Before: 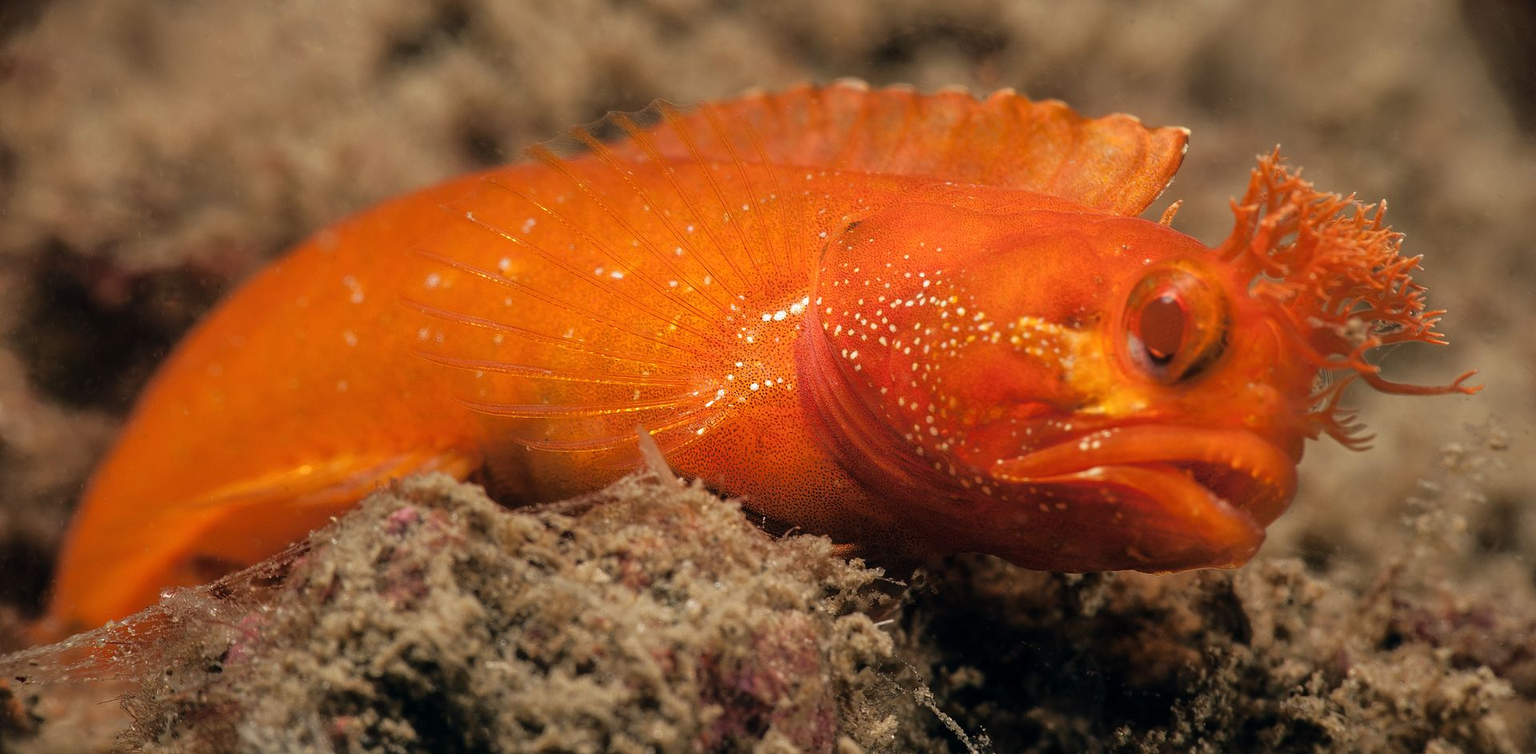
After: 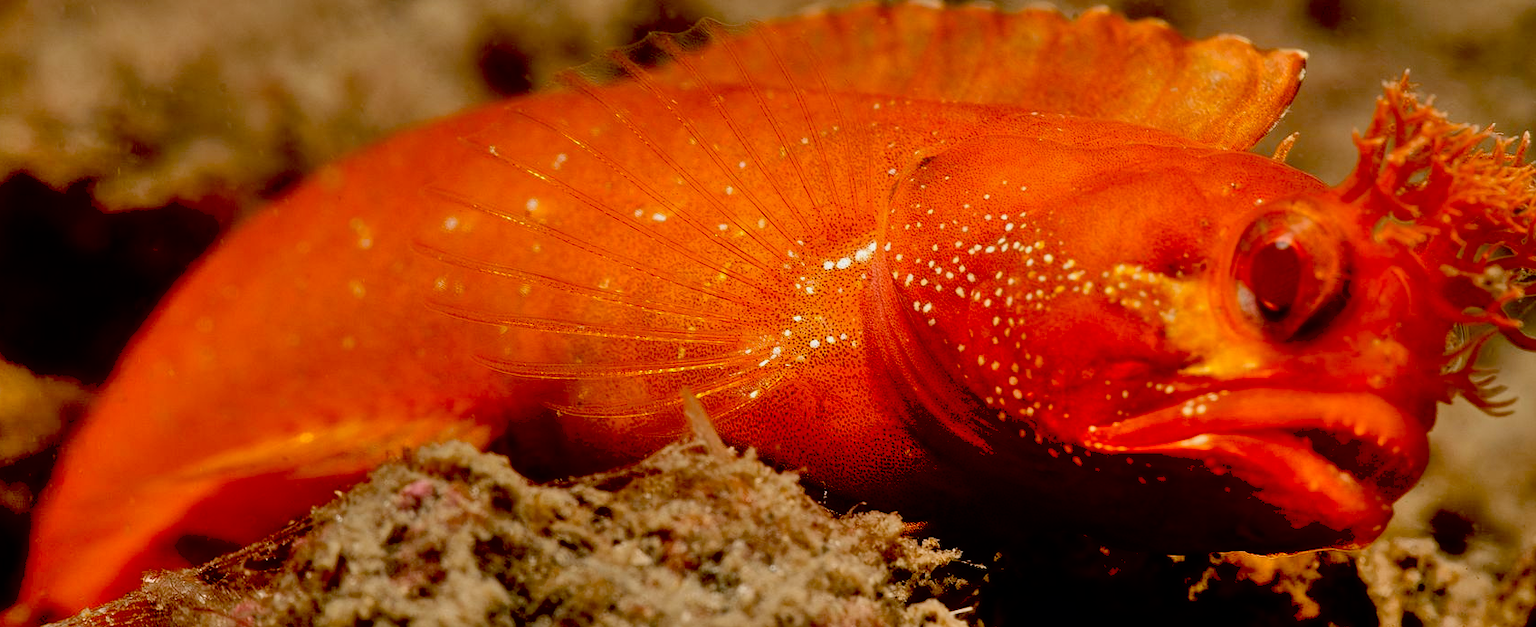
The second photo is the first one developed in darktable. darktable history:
exposure: black level correction 0.056, exposure -0.032 EV, compensate exposure bias true, compensate highlight preservation false
haze removal: strength -0.1, compatibility mode true, adaptive false
shadows and highlights: soften with gaussian
crop and rotate: left 2.286%, top 11.067%, right 9.308%, bottom 15.416%
